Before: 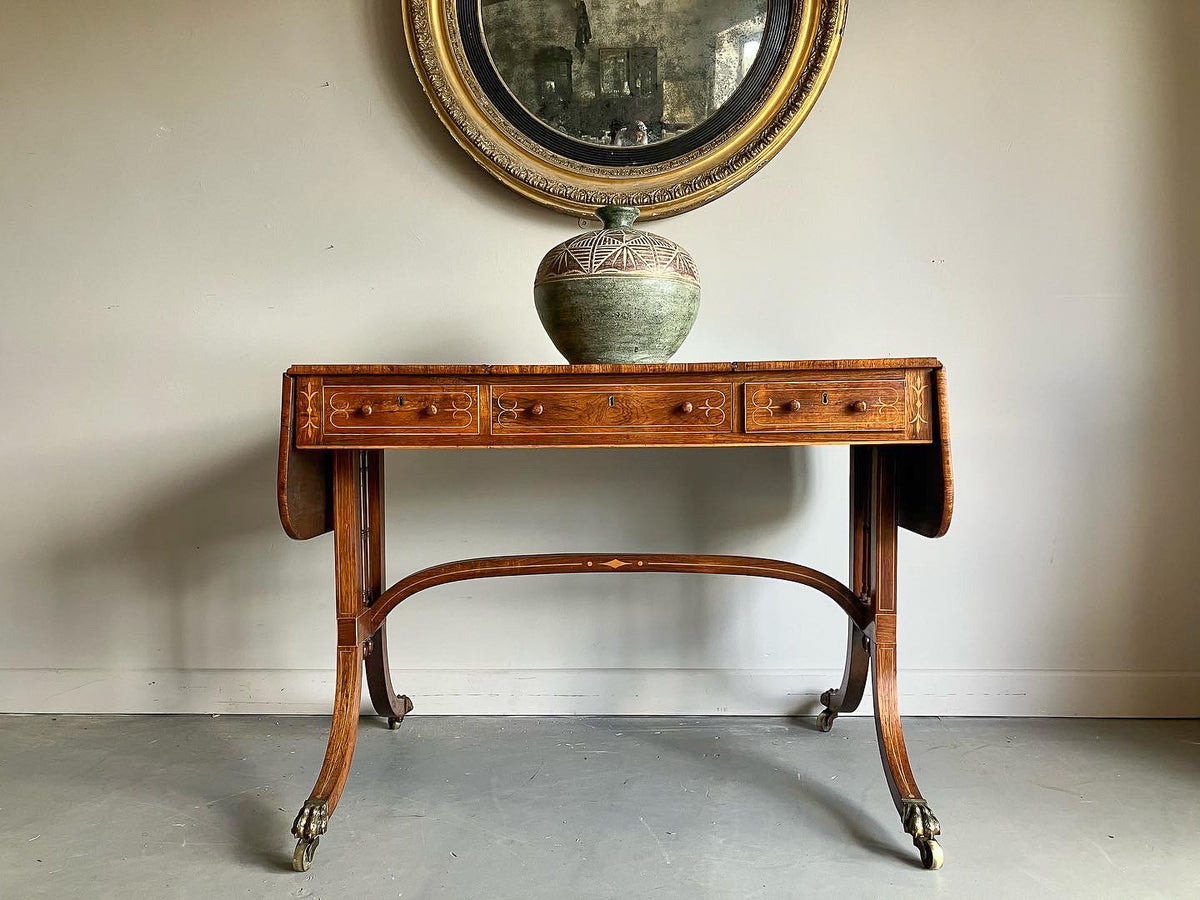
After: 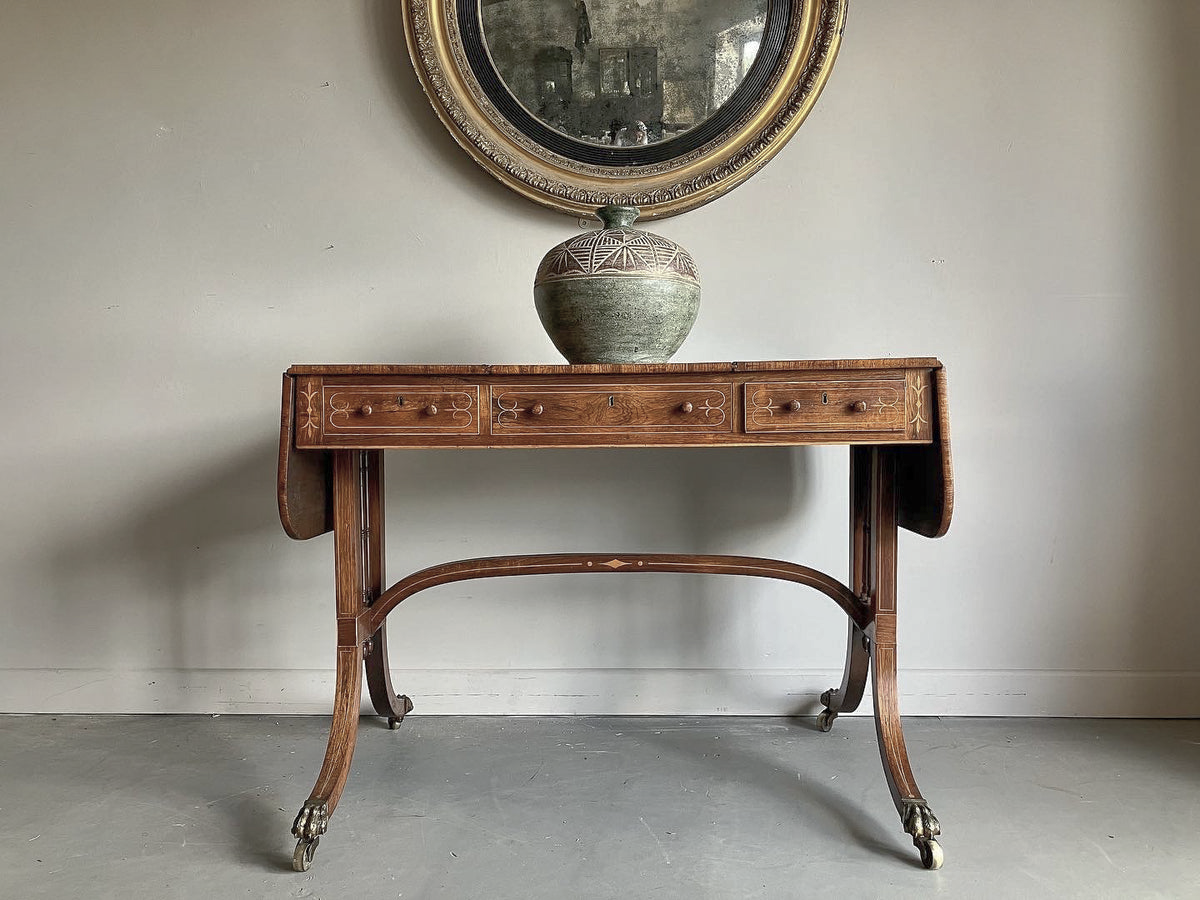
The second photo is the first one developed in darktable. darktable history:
color correction: highlights b* -0.032, saturation 0.601
shadows and highlights: on, module defaults
base curve: curves: ch0 [(0, 0) (0.472, 0.455) (1, 1)], preserve colors none
